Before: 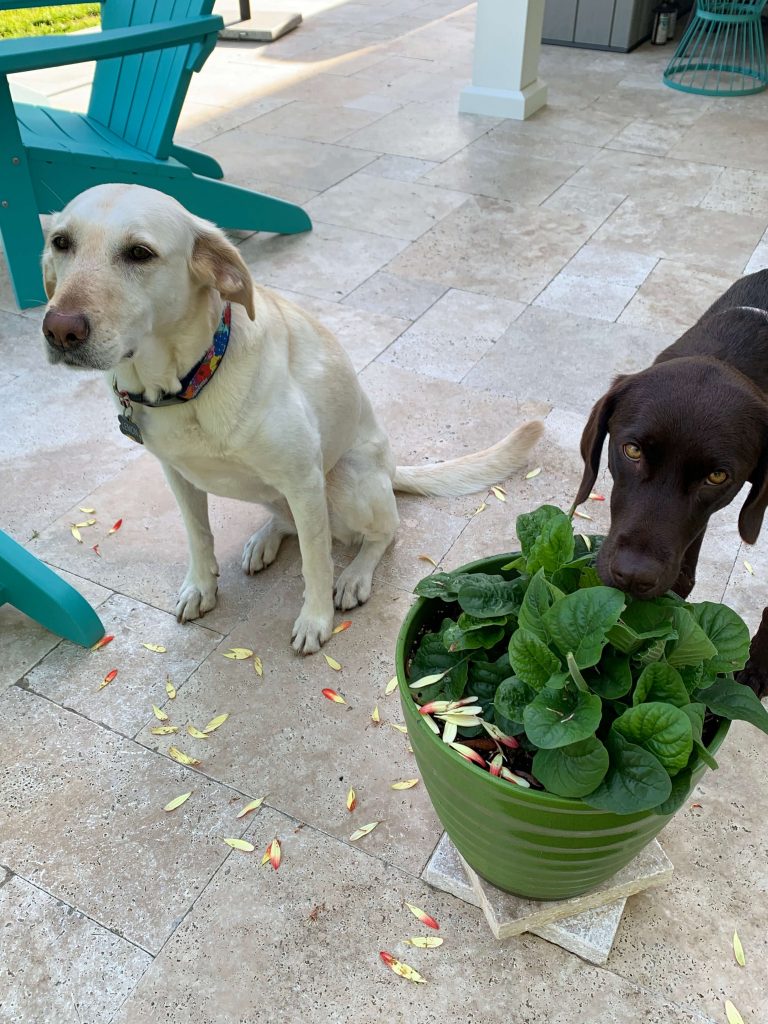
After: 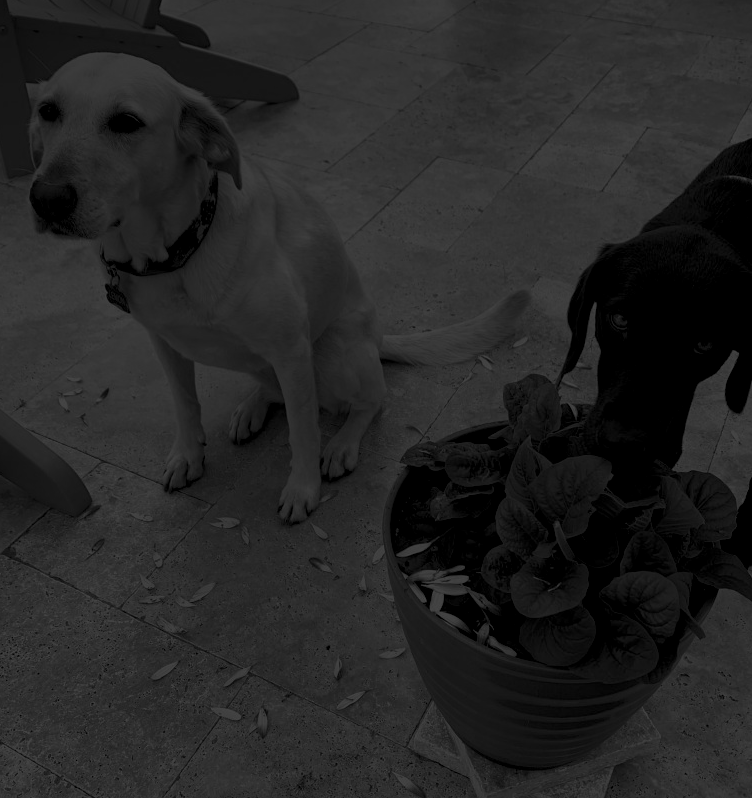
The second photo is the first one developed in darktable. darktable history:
color correction: saturation 1.8
white balance: red 0.766, blue 1.537
monochrome: a 79.32, b 81.83, size 1.1
colorize: hue 90°, saturation 19%, lightness 1.59%, version 1
crop and rotate: left 1.814%, top 12.818%, right 0.25%, bottom 9.225%
